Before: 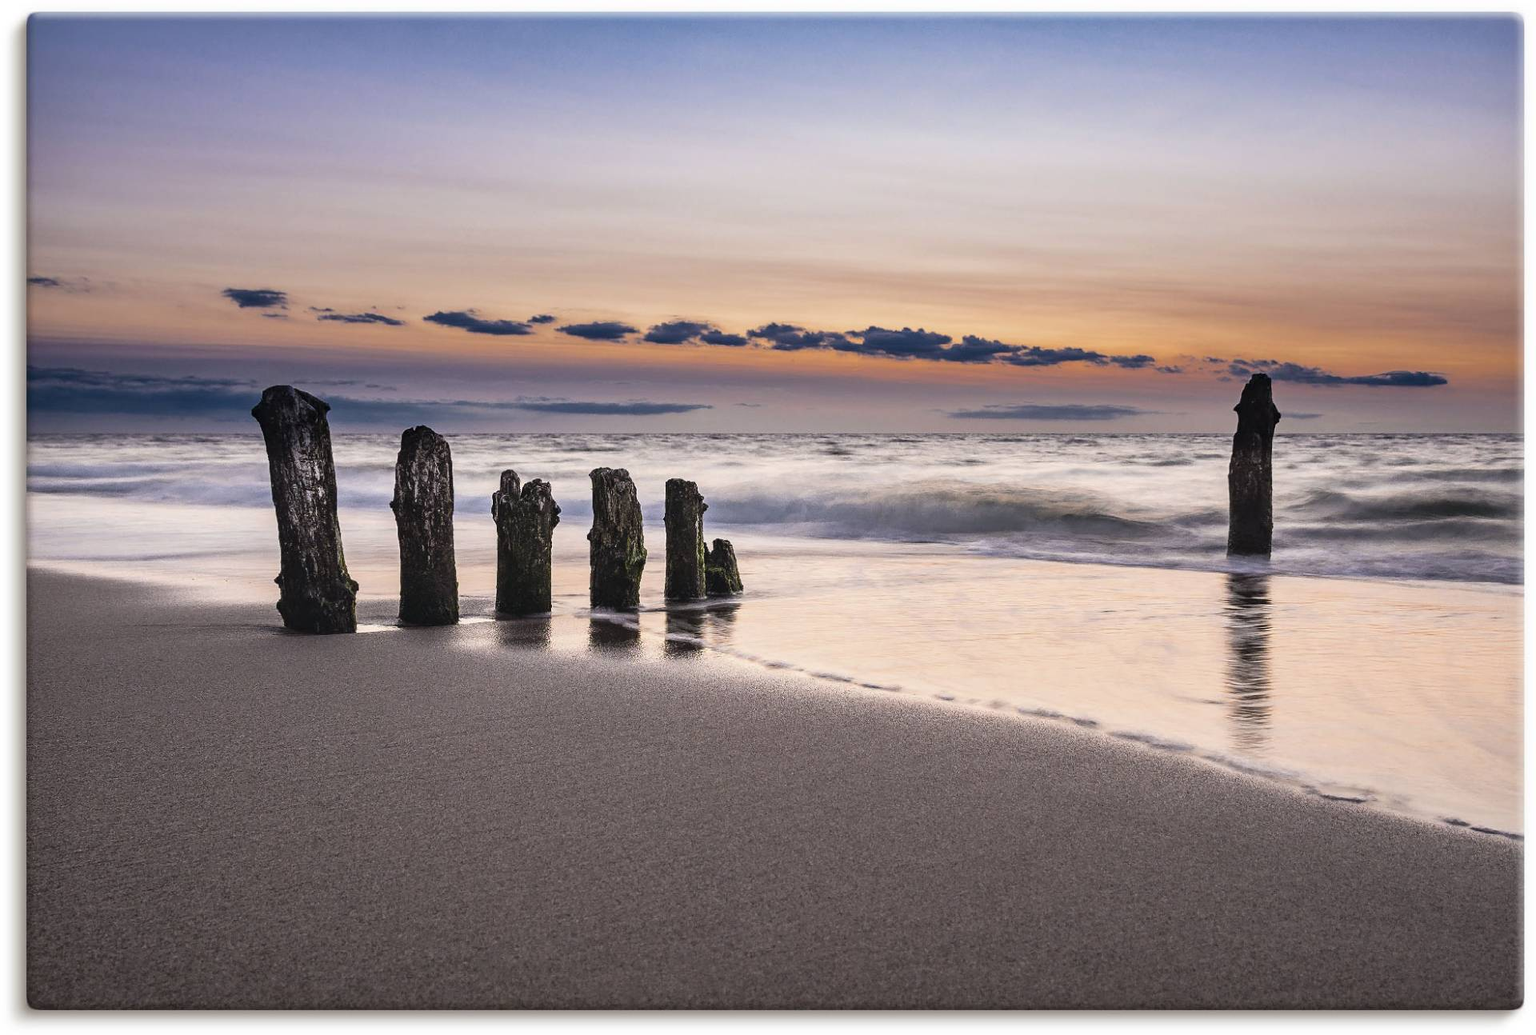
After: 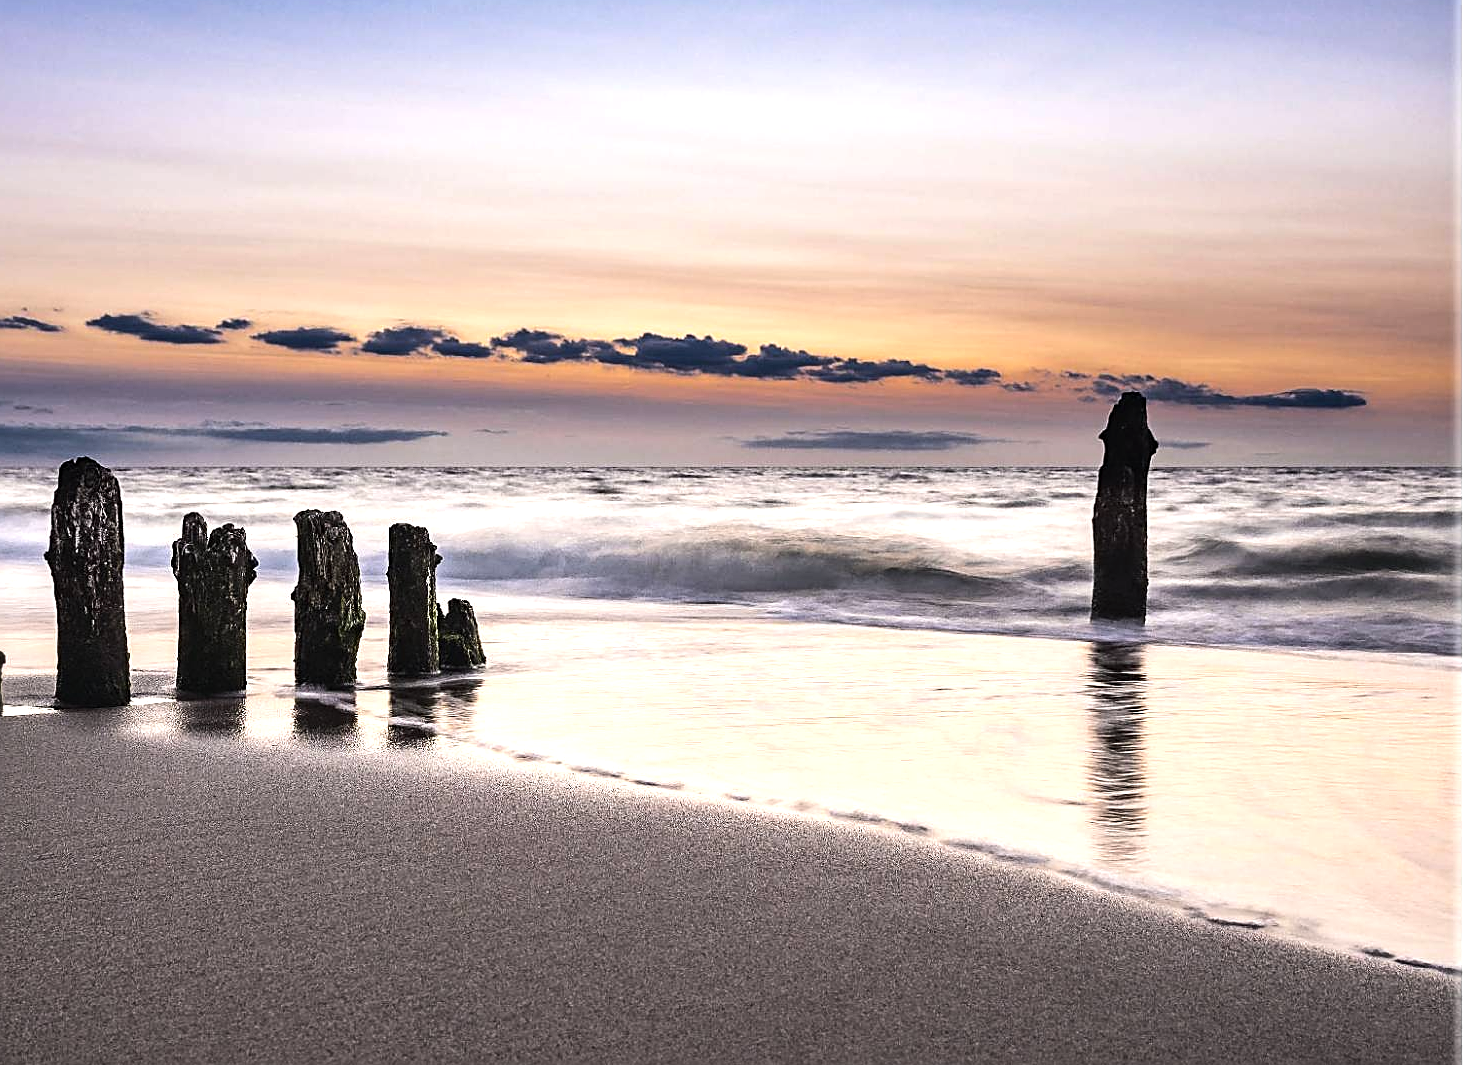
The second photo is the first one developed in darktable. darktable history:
crop: left 23.095%, top 5.827%, bottom 11.854%
sharpen: on, module defaults
tone equalizer: -8 EV -0.75 EV, -7 EV -0.7 EV, -6 EV -0.6 EV, -5 EV -0.4 EV, -3 EV 0.4 EV, -2 EV 0.6 EV, -1 EV 0.7 EV, +0 EV 0.75 EV, edges refinement/feathering 500, mask exposure compensation -1.57 EV, preserve details no
